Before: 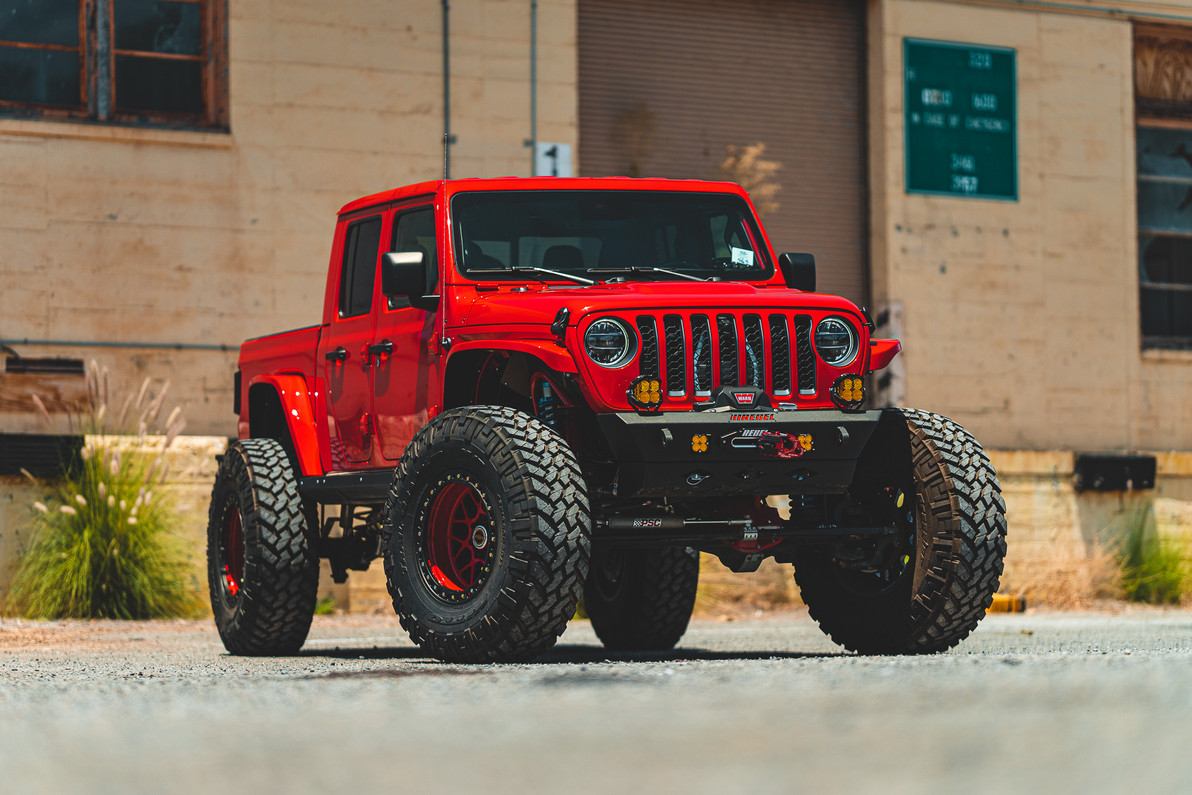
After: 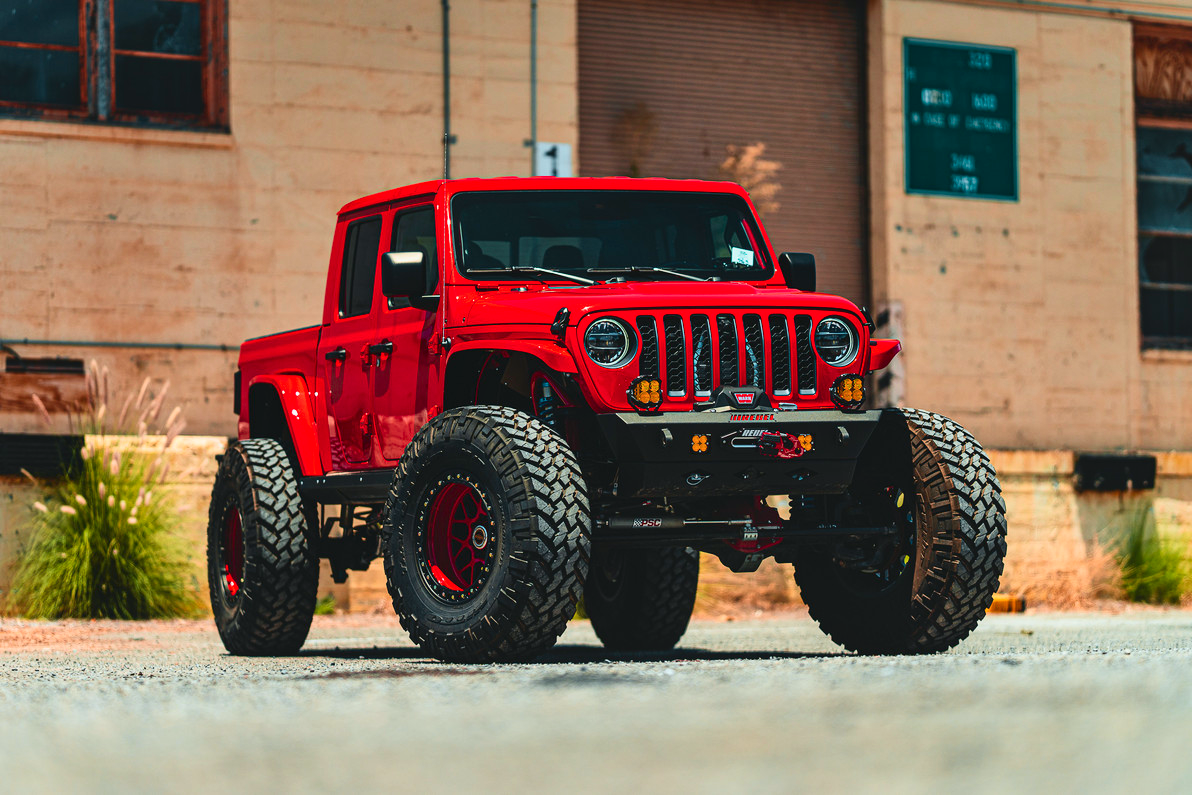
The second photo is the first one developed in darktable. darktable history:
local contrast: mode bilateral grid, contrast 20, coarseness 50, detail 130%, midtone range 0.2
tone curve: curves: ch0 [(0, 0.011) (0.139, 0.106) (0.295, 0.271) (0.499, 0.523) (0.739, 0.782) (0.857, 0.879) (1, 0.967)]; ch1 [(0, 0) (0.291, 0.229) (0.394, 0.365) (0.469, 0.456) (0.507, 0.504) (0.527, 0.546) (0.571, 0.614) (0.725, 0.779) (1, 1)]; ch2 [(0, 0) (0.125, 0.089) (0.35, 0.317) (0.437, 0.42) (0.502, 0.499) (0.537, 0.551) (0.613, 0.636) (1, 1)], color space Lab, independent channels, preserve colors none
